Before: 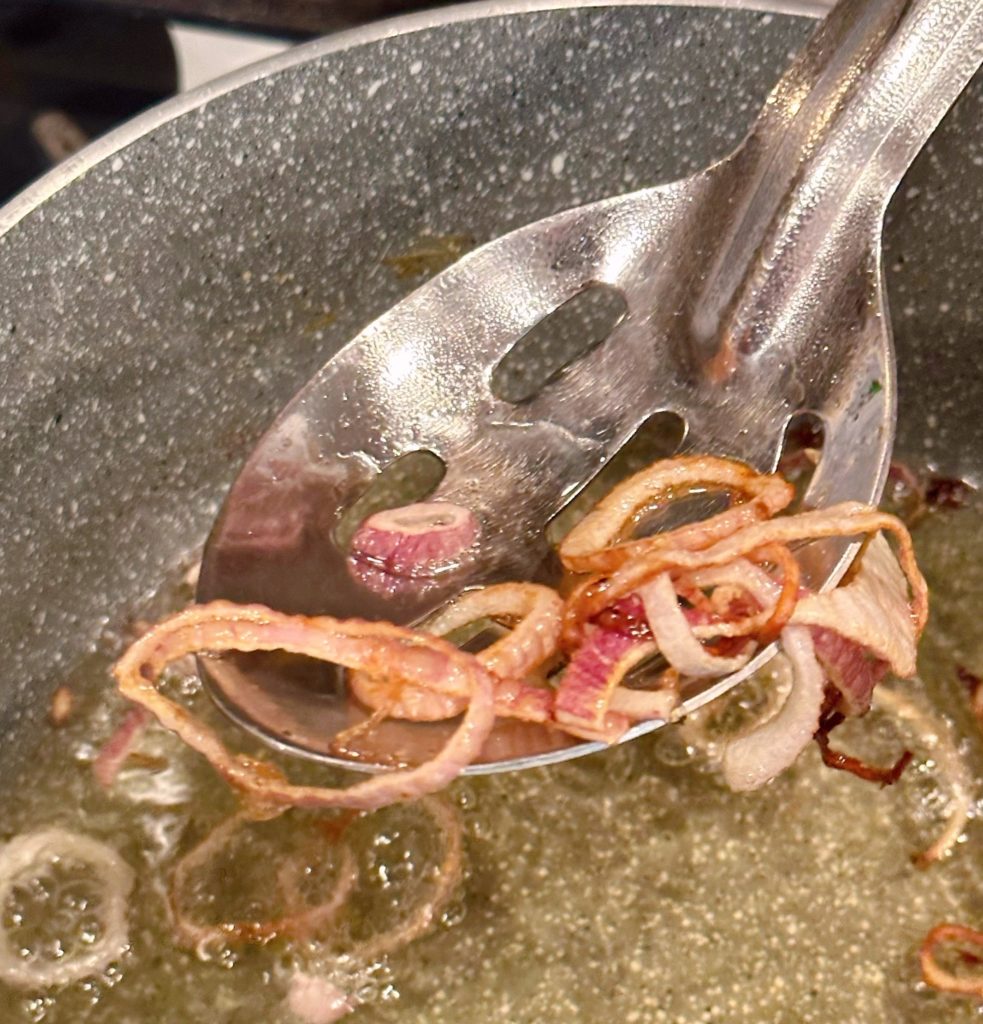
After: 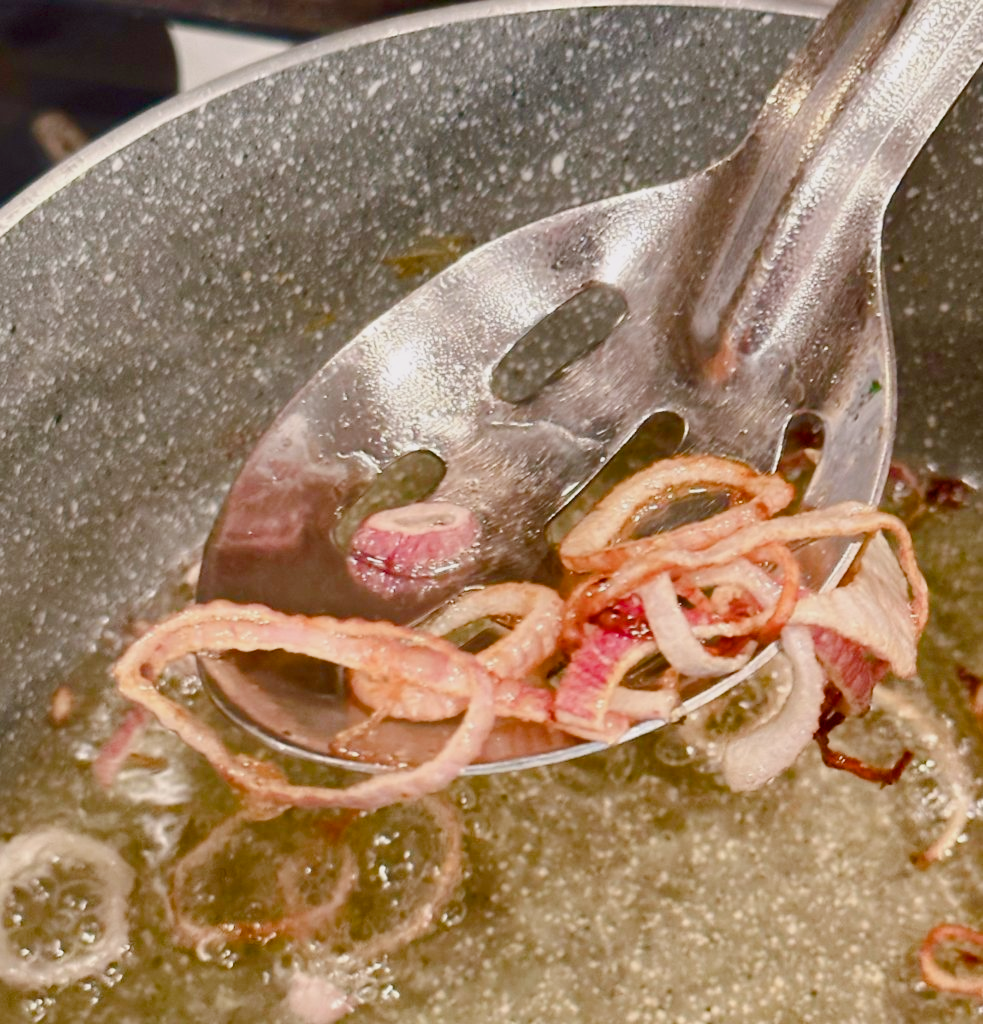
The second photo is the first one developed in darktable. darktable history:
color balance rgb: shadows lift › chroma 1%, shadows lift › hue 113°, highlights gain › chroma 0.2%, highlights gain › hue 333°, perceptual saturation grading › global saturation 20%, perceptual saturation grading › highlights -50%, perceptual saturation grading › shadows 25%, contrast -30%
tone equalizer: -8 EV -0.75 EV, -7 EV -0.7 EV, -6 EV -0.6 EV, -5 EV -0.4 EV, -3 EV 0.4 EV, -2 EV 0.6 EV, -1 EV 0.7 EV, +0 EV 0.75 EV, edges refinement/feathering 500, mask exposure compensation -1.57 EV, preserve details no
